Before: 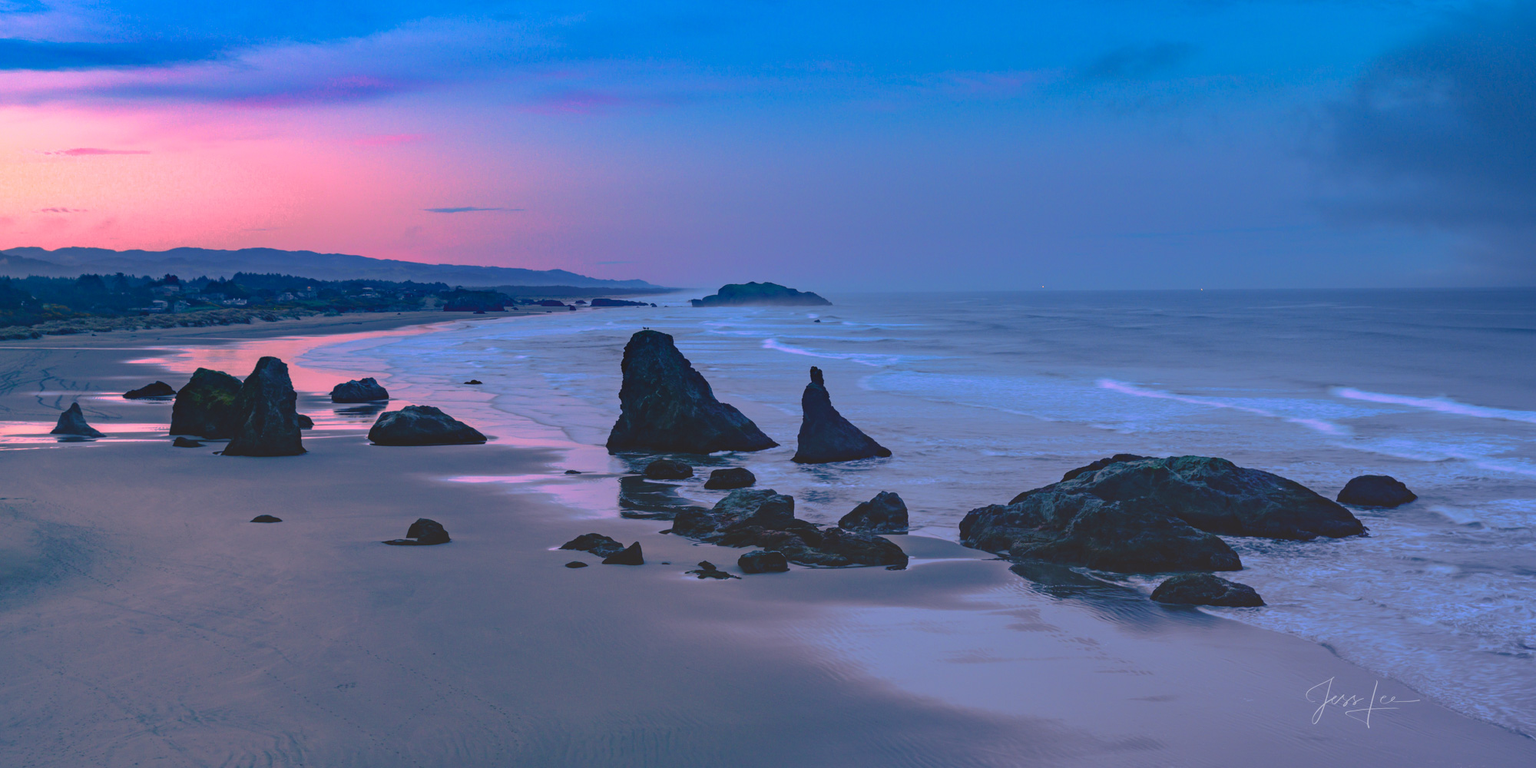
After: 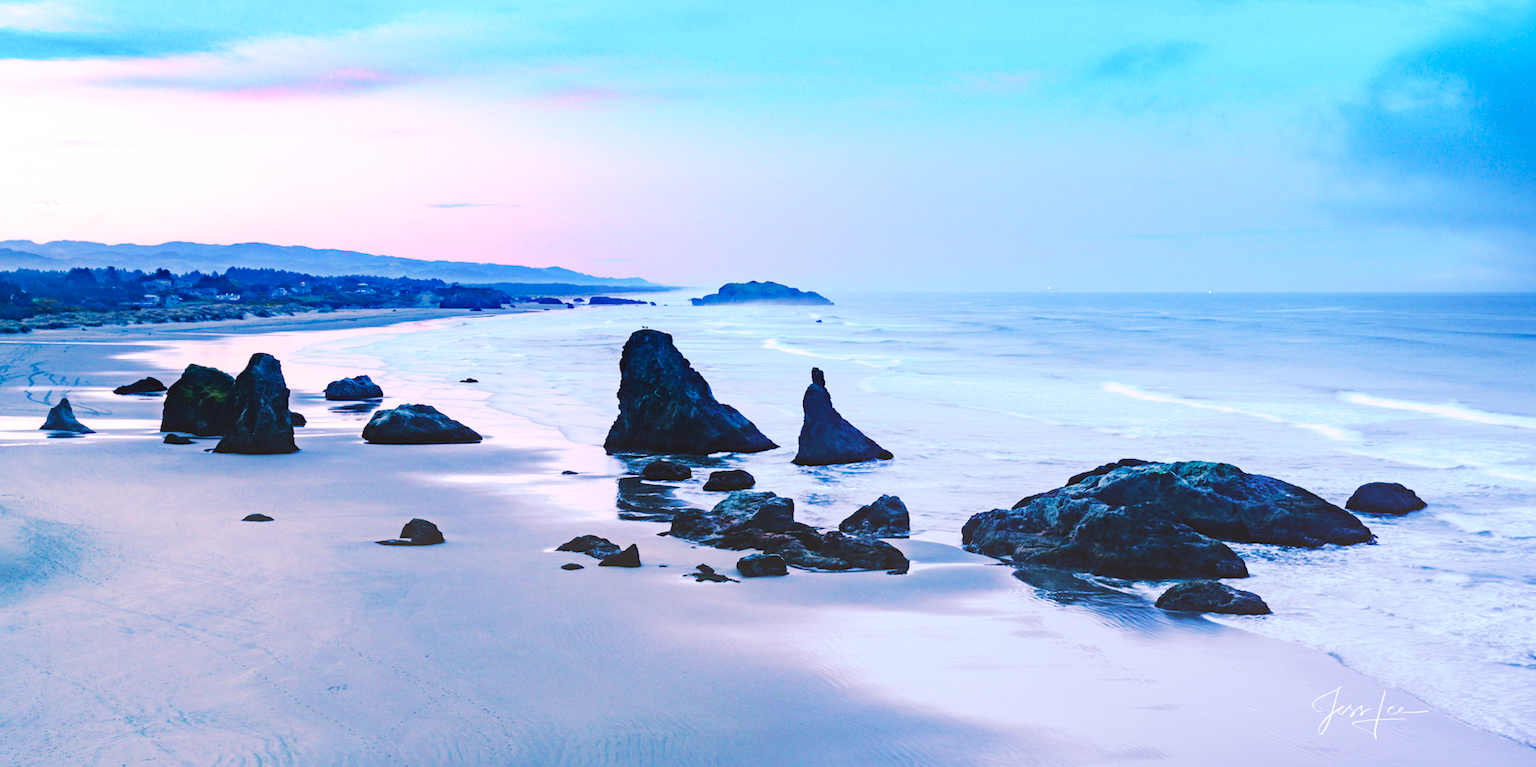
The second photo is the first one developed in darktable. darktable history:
base curve: curves: ch0 [(0, 0) (0.007, 0.004) (0.027, 0.03) (0.046, 0.07) (0.207, 0.54) (0.442, 0.872) (0.673, 0.972) (1, 1)], preserve colors none
tone equalizer: -8 EV -0.715 EV, -7 EV -0.692 EV, -6 EV -0.622 EV, -5 EV -0.379 EV, -3 EV 0.381 EV, -2 EV 0.6 EV, -1 EV 0.698 EV, +0 EV 0.78 EV, mask exposure compensation -0.495 EV
crop and rotate: angle -0.451°
